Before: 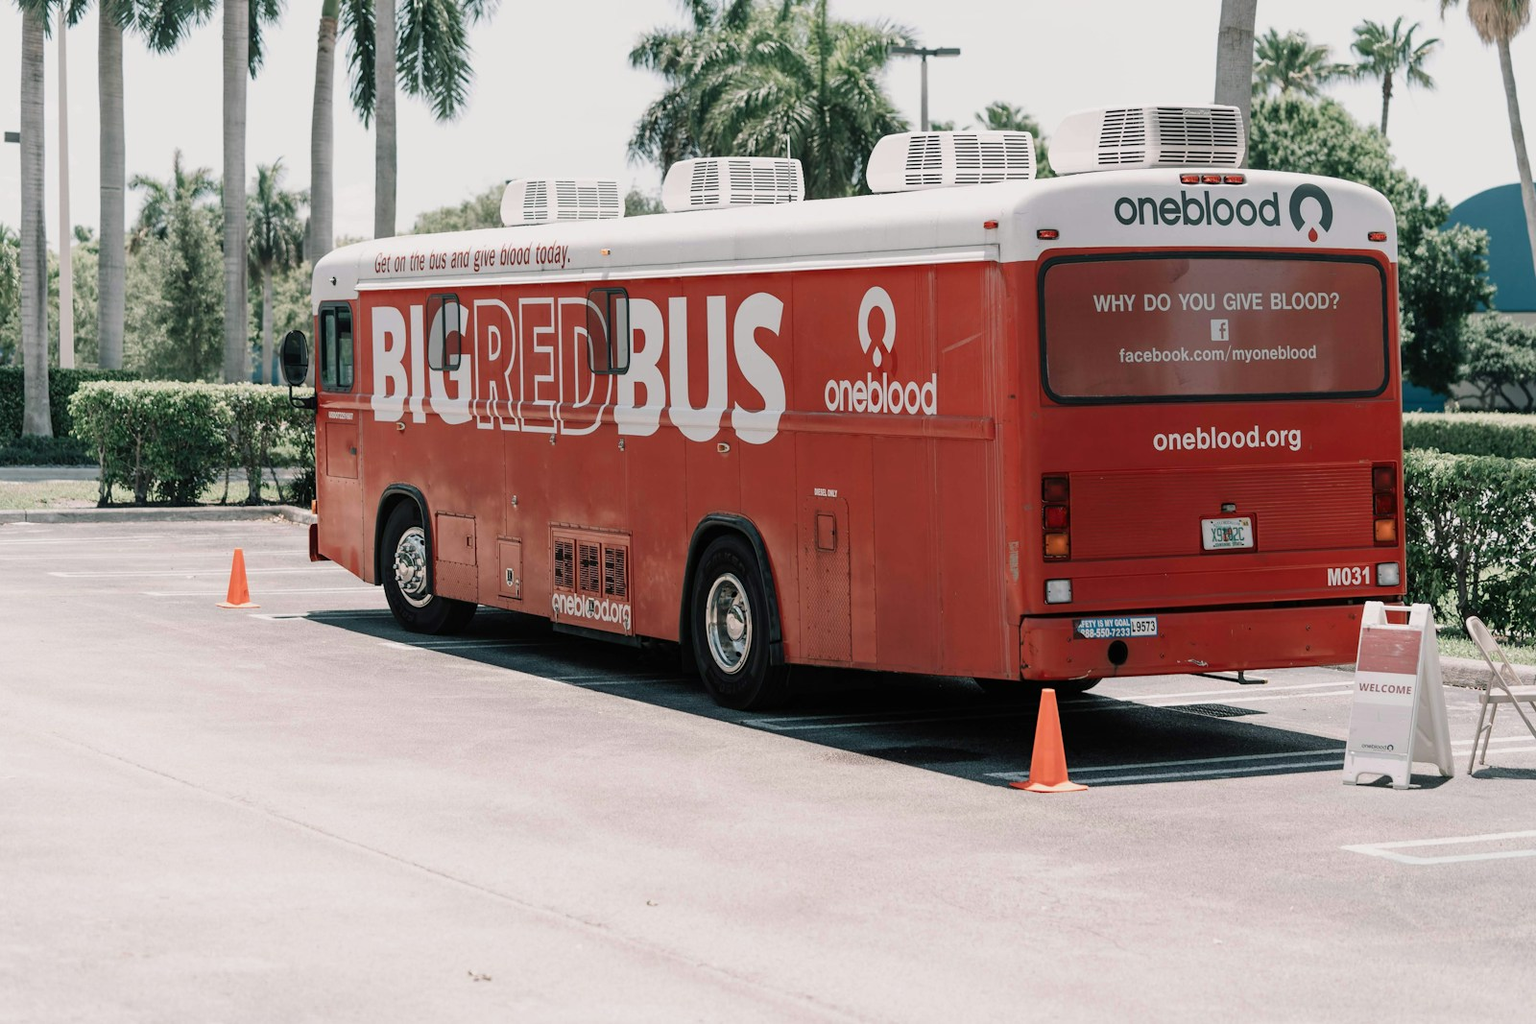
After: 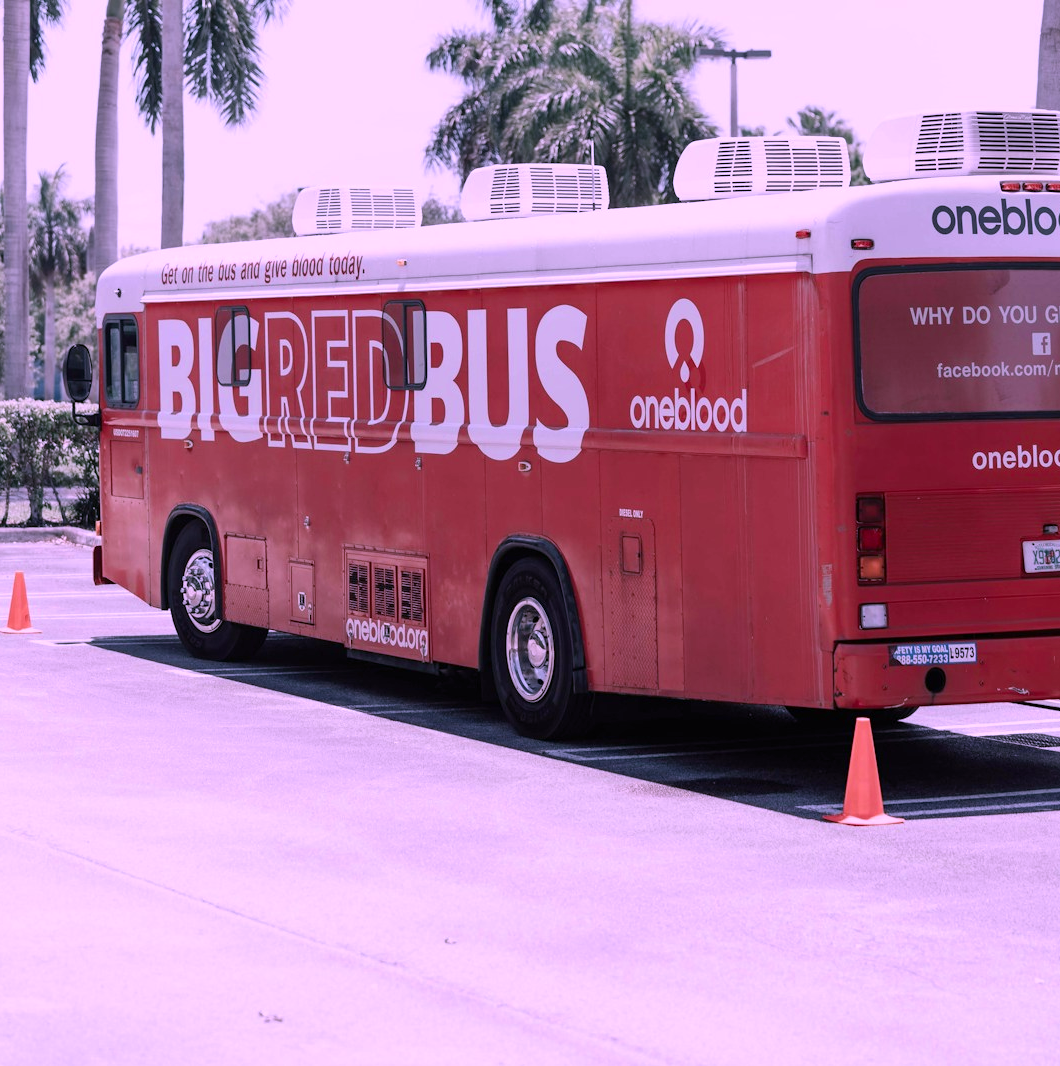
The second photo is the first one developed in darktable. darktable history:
crop and rotate: left 14.33%, right 19.38%
color calibration: output R [1.107, -0.012, -0.003, 0], output B [0, 0, 1.308, 0], x 0.381, y 0.391, temperature 4087.33 K
